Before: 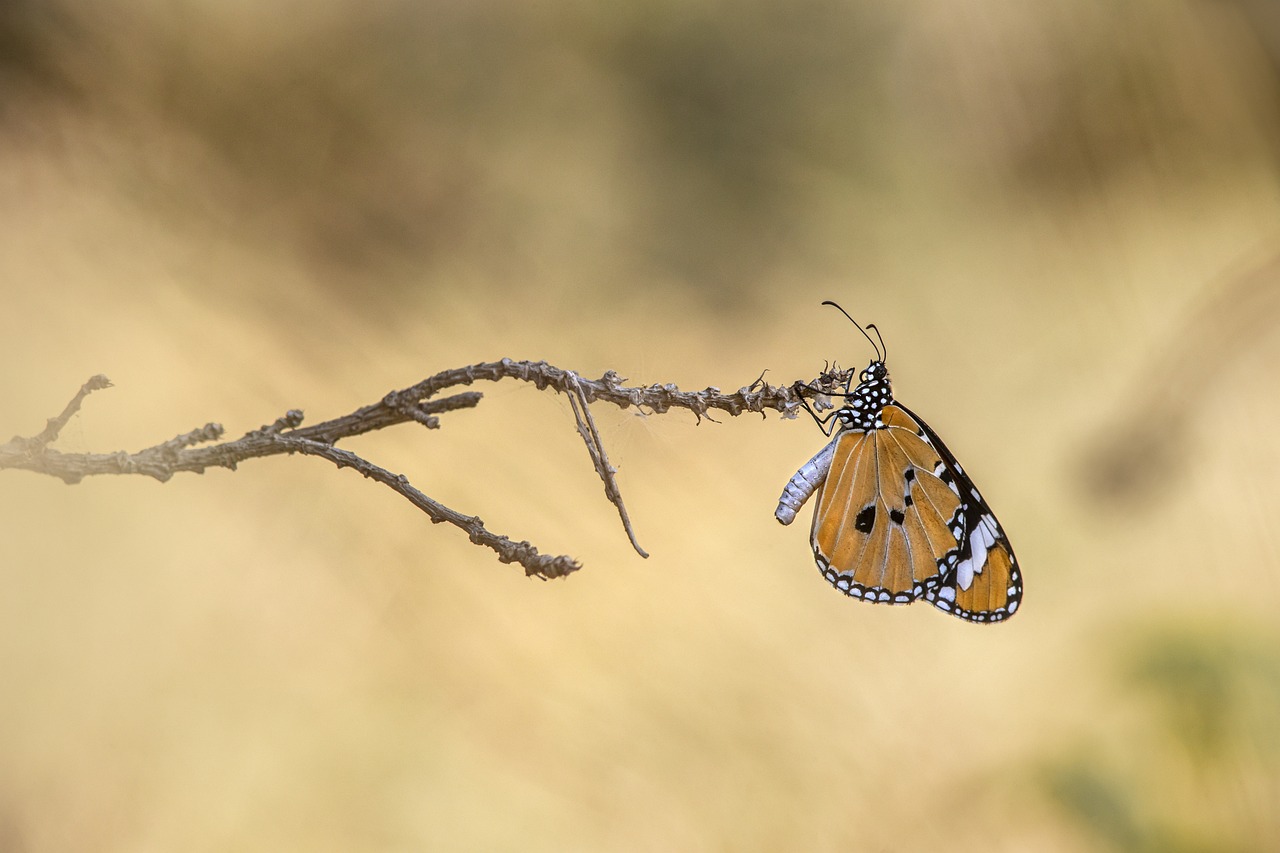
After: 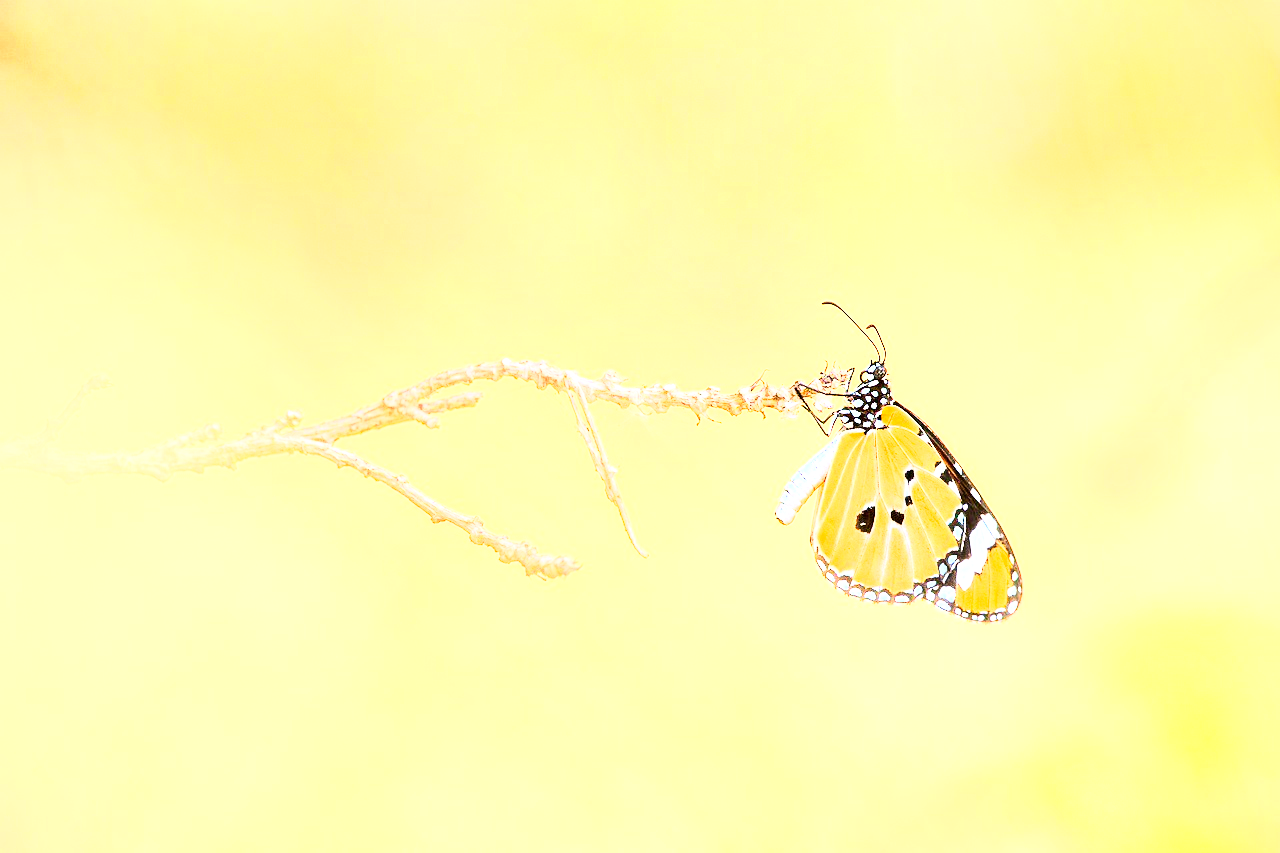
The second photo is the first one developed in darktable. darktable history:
base curve: curves: ch0 [(0, 0) (0.007, 0.004) (0.027, 0.03) (0.046, 0.07) (0.207, 0.54) (0.442, 0.872) (0.673, 0.972) (1, 1)]
exposure: exposure 3 EV, compensate highlight preservation false
